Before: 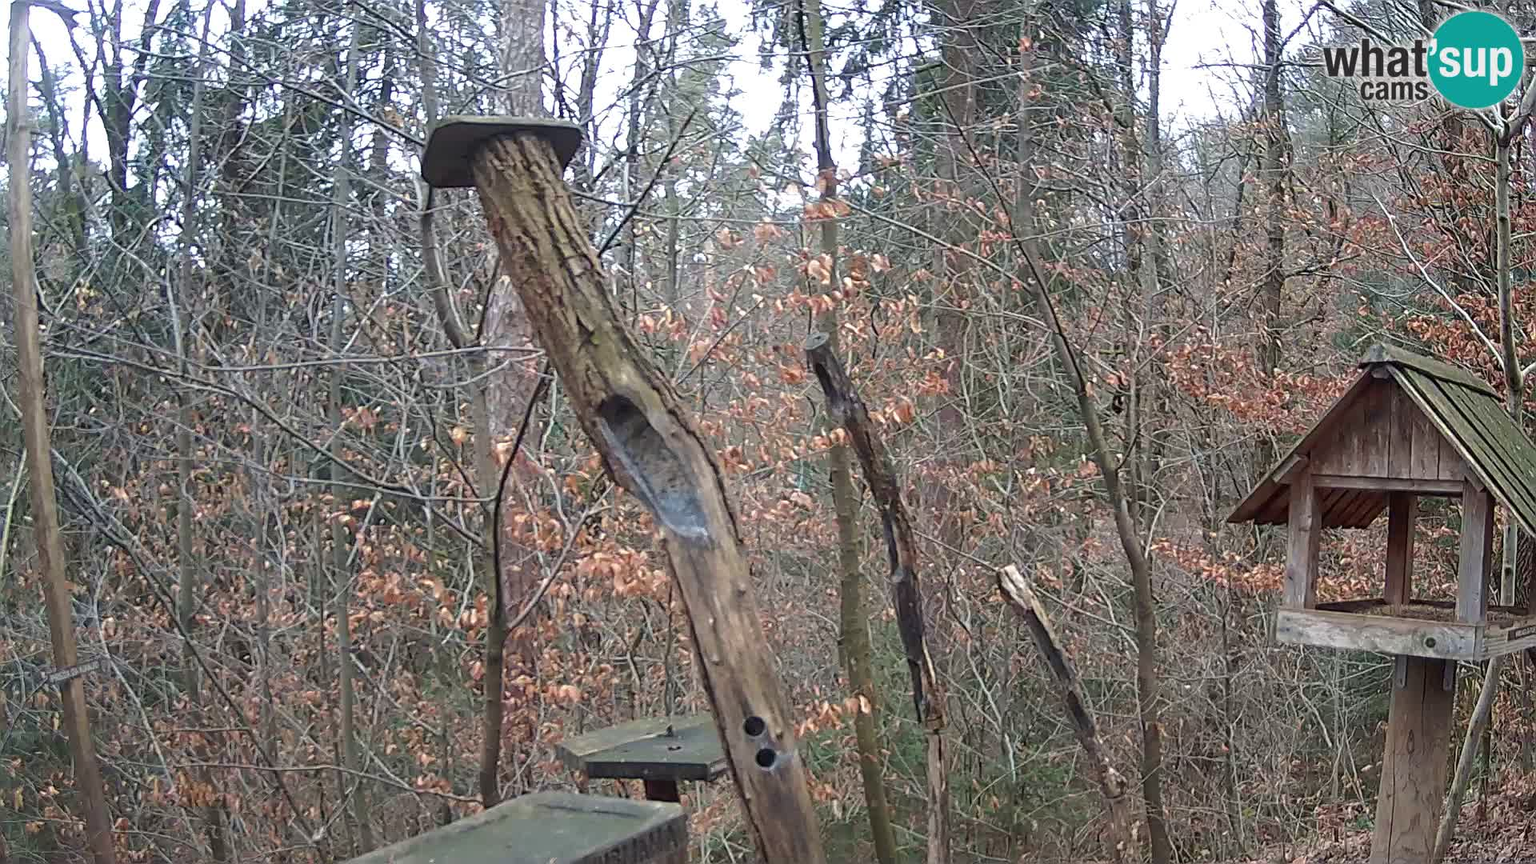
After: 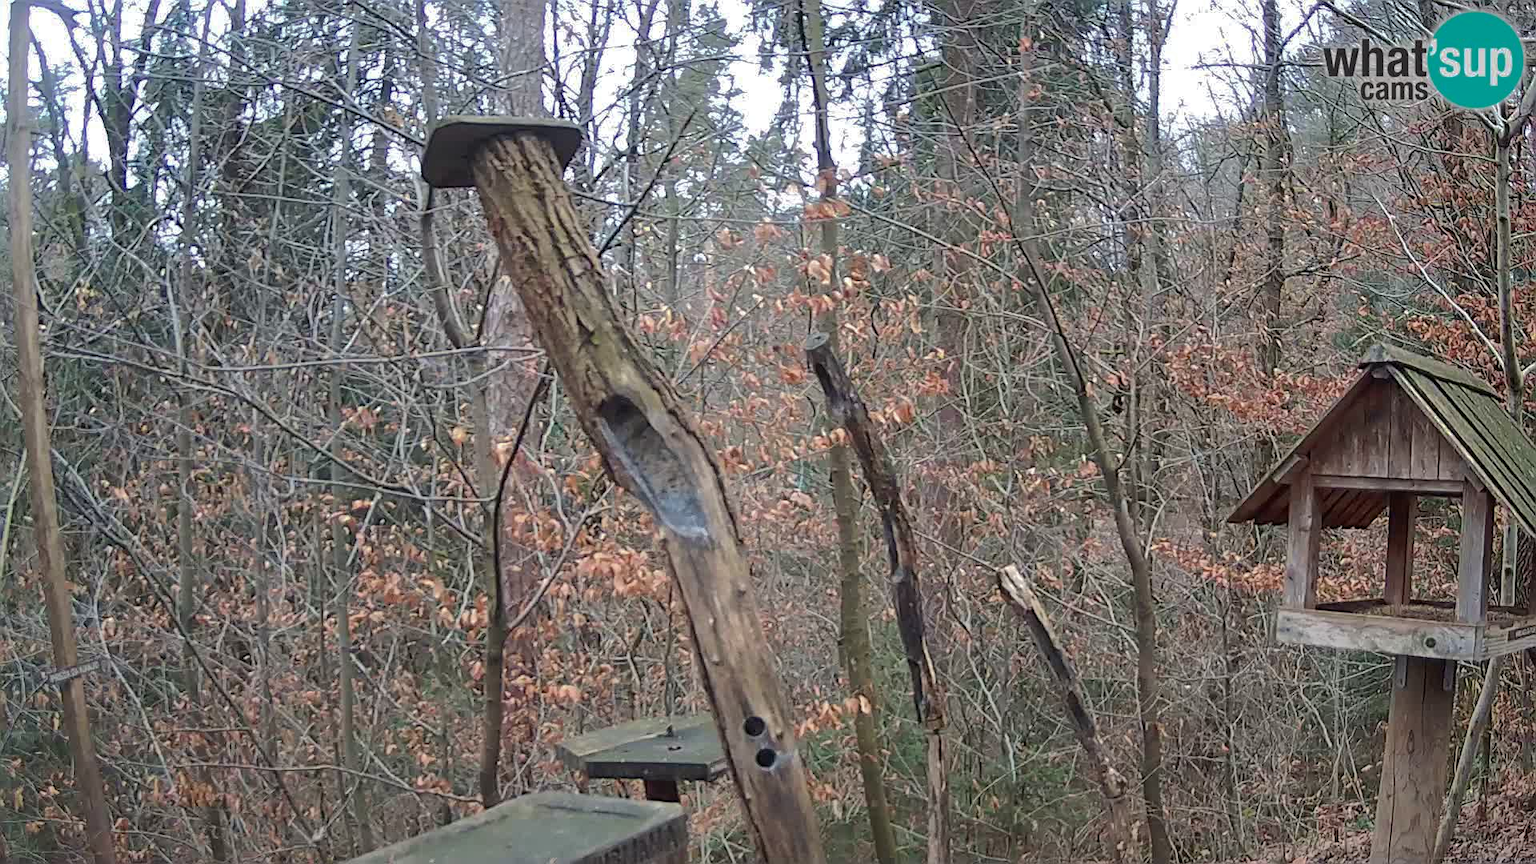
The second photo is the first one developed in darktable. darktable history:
shadows and highlights: shadows -18.02, highlights -73.8
